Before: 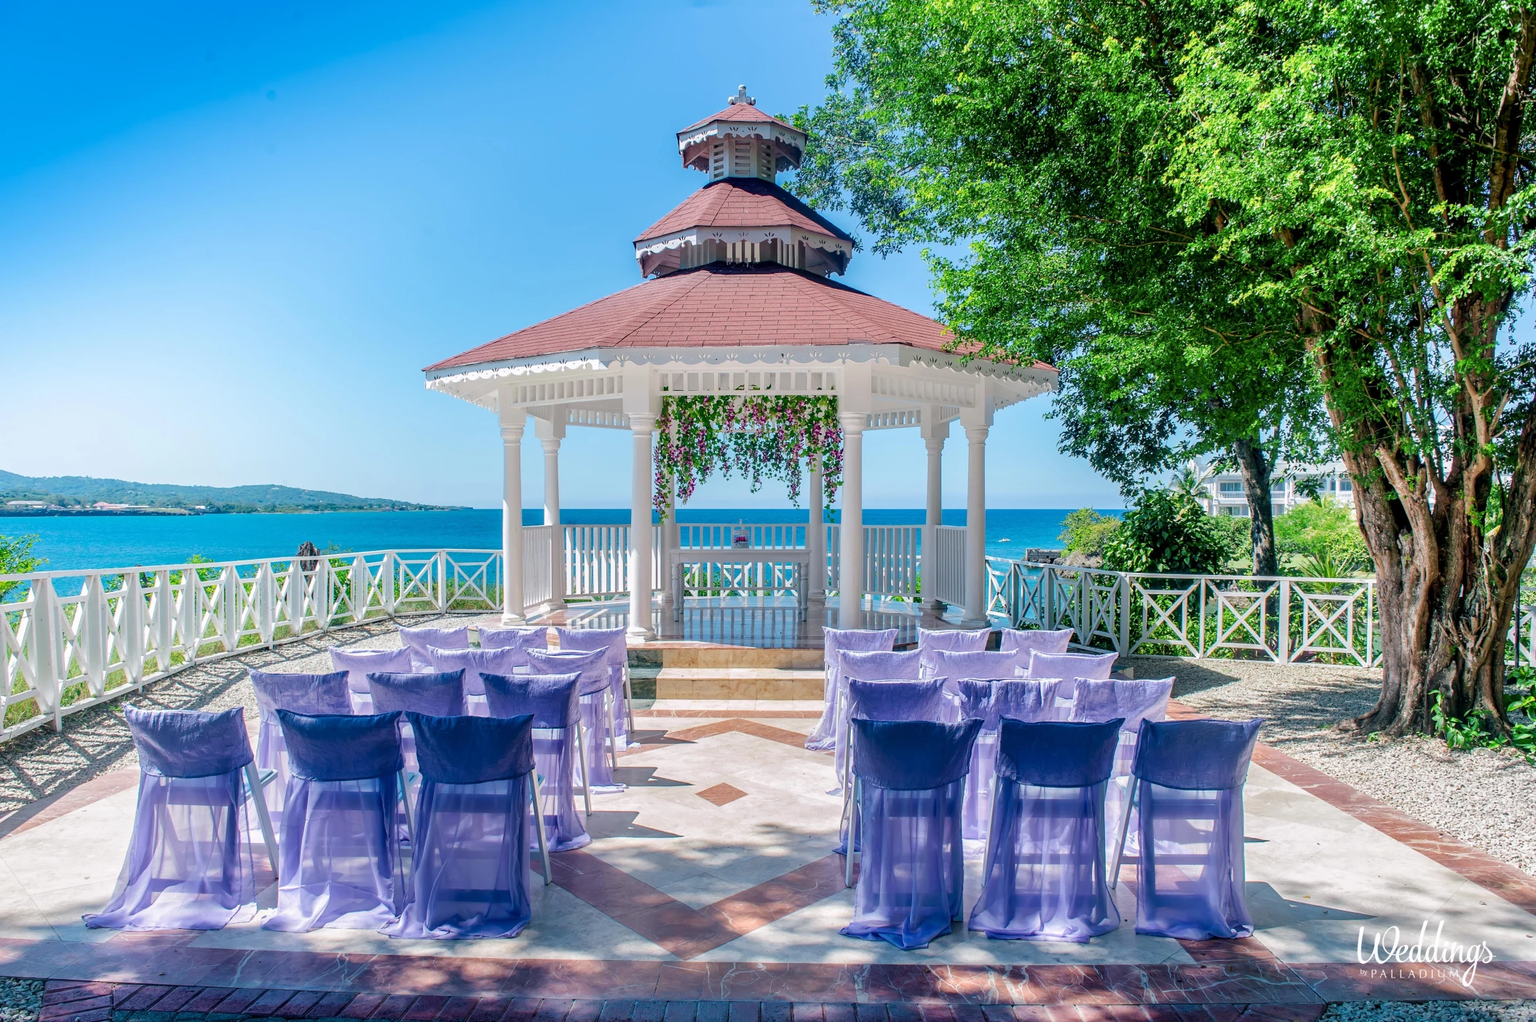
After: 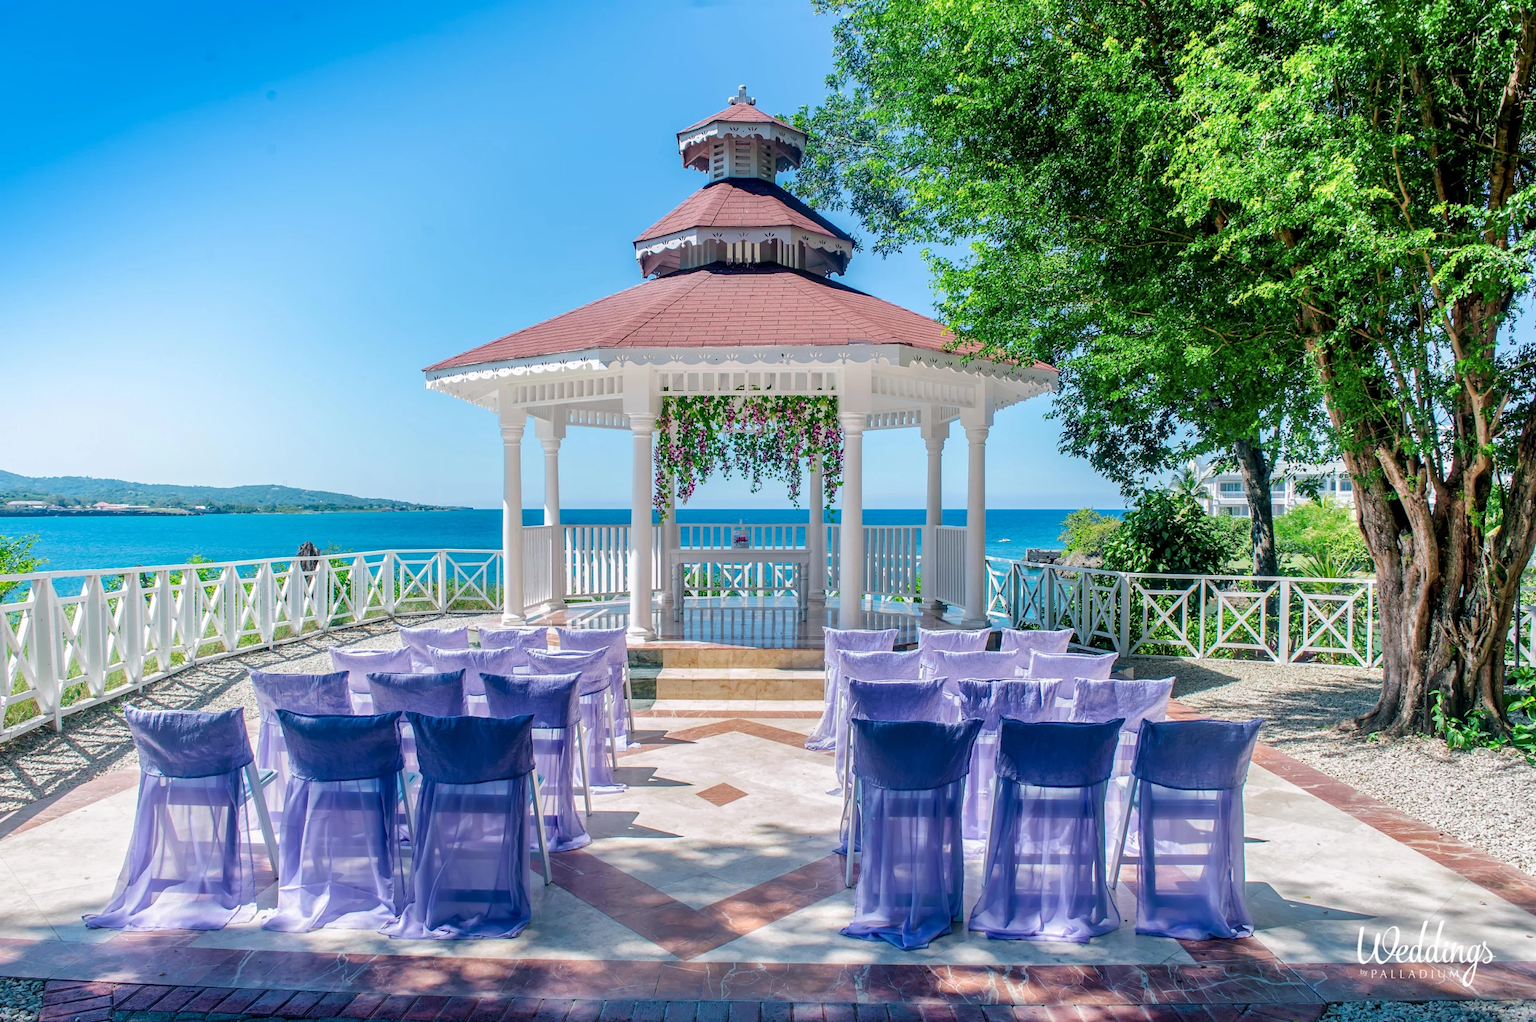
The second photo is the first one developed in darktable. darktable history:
local contrast: mode bilateral grid, contrast 10, coarseness 24, detail 111%, midtone range 0.2
